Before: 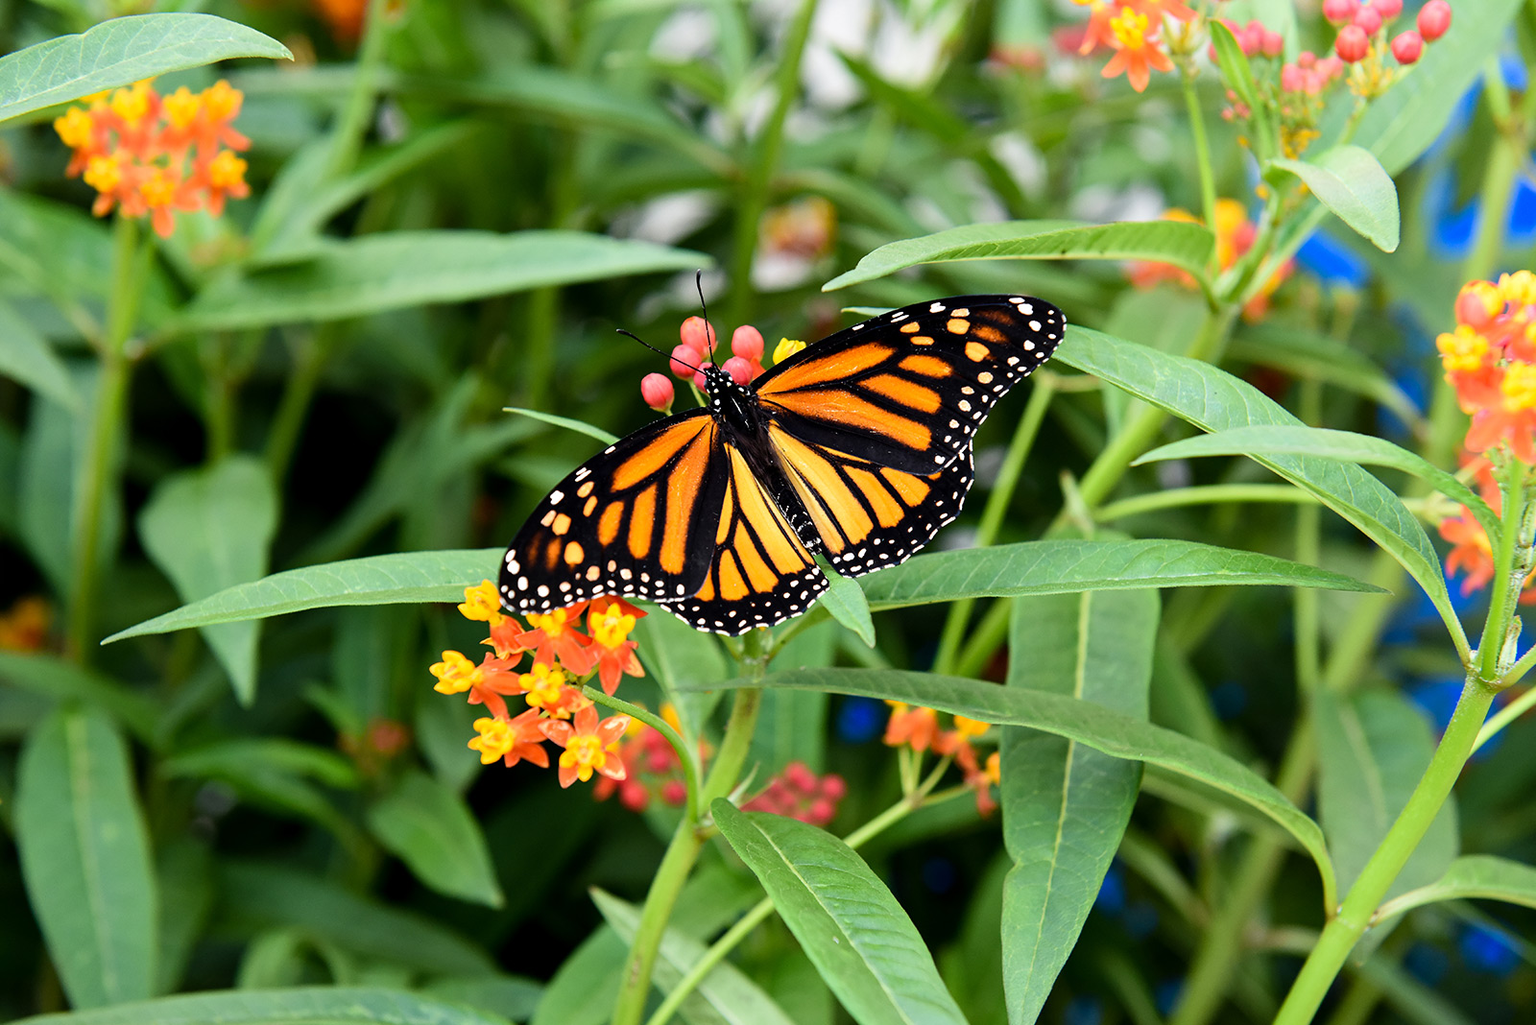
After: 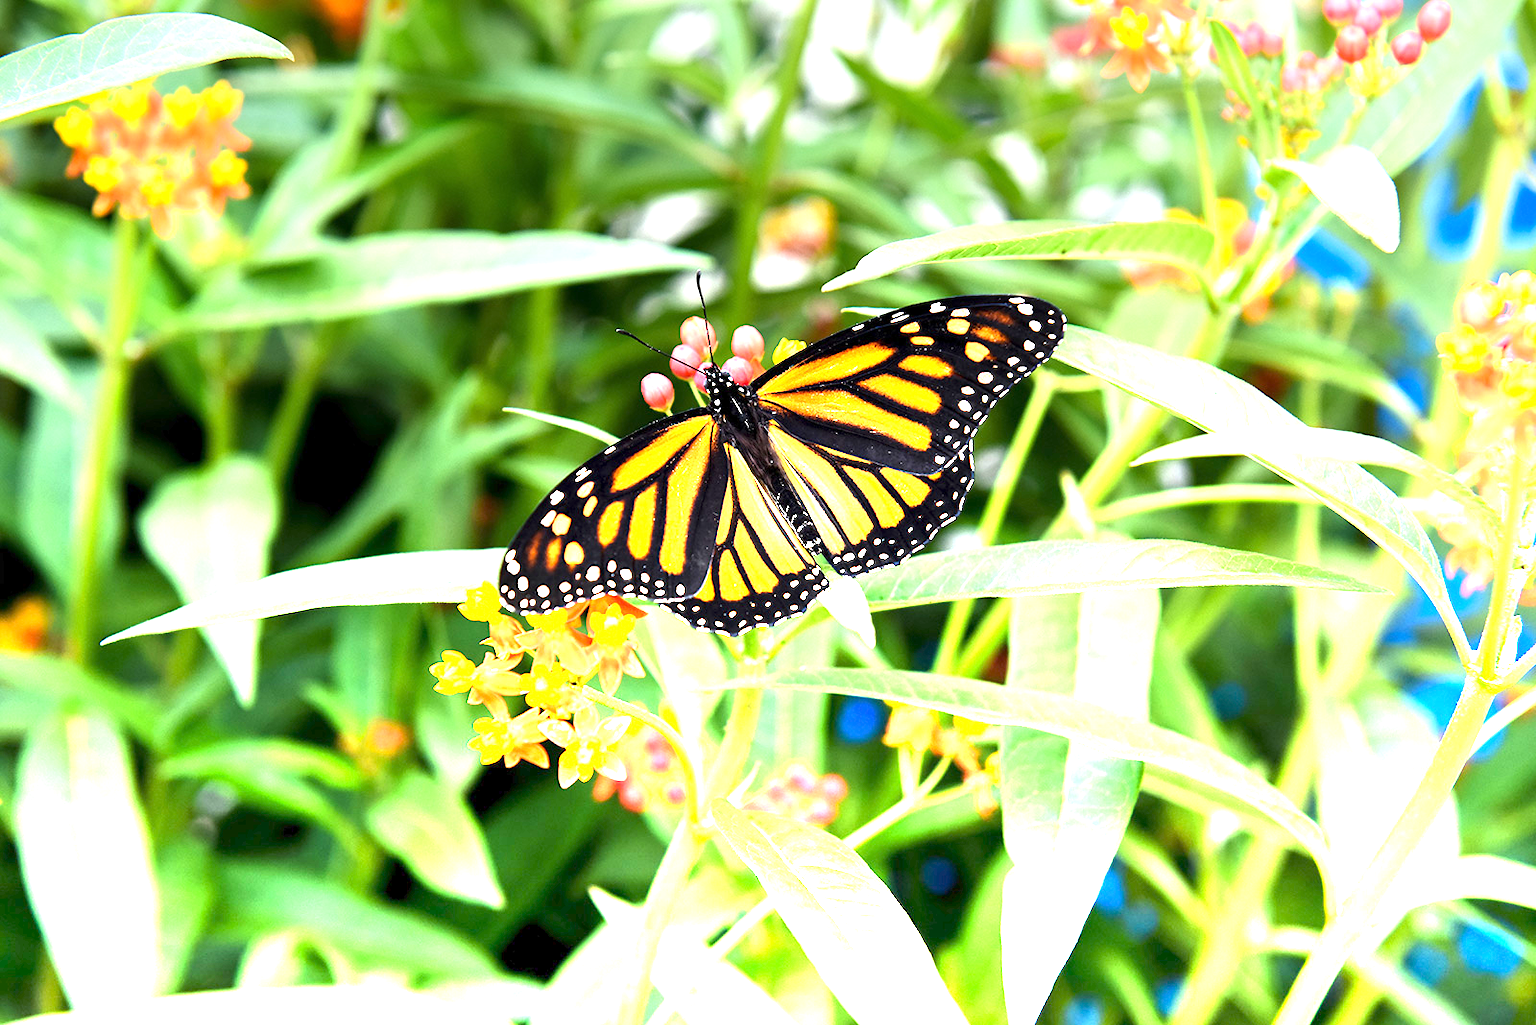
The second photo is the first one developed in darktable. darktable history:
exposure: exposure 0.95 EV, compensate highlight preservation false
graduated density: density -3.9 EV
